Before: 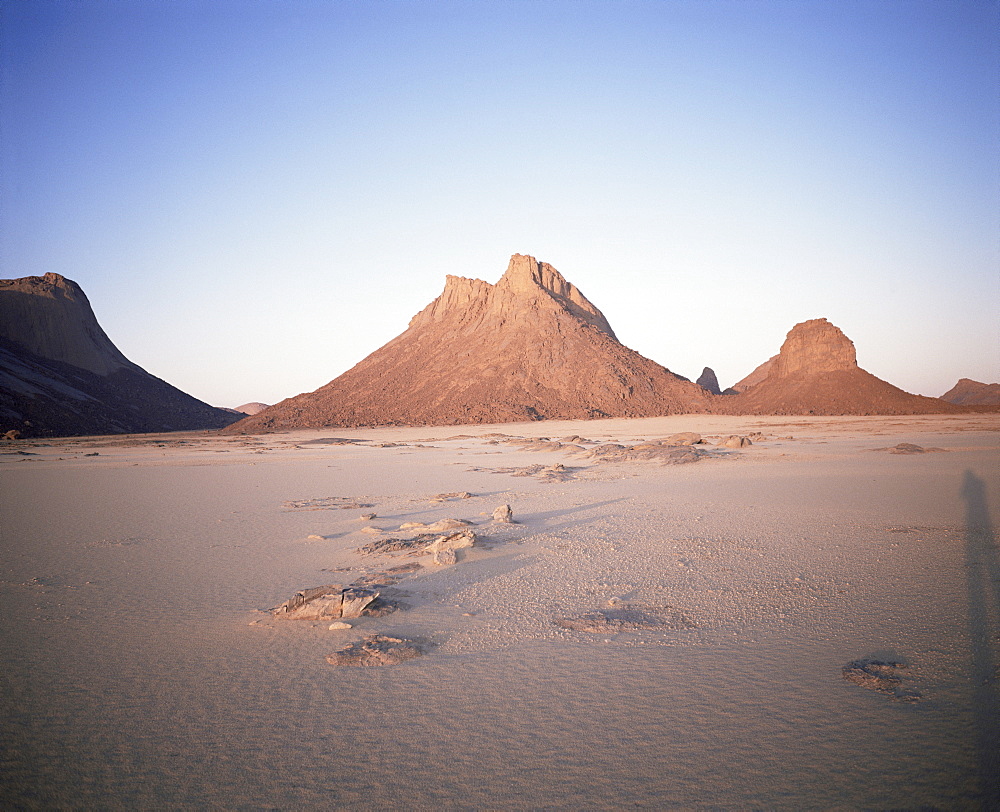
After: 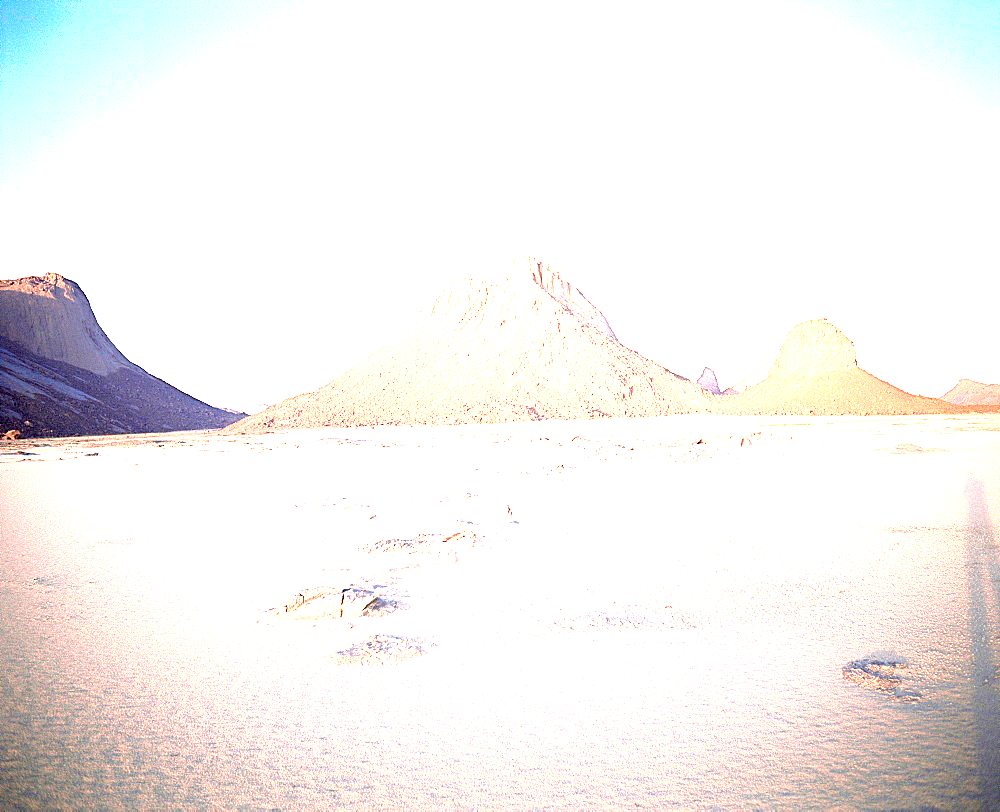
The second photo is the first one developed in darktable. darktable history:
sharpen: amount 0.208
exposure: exposure 2.953 EV, compensate exposure bias true, compensate highlight preservation false
shadows and highlights: shadows 25.64, highlights -25.61
